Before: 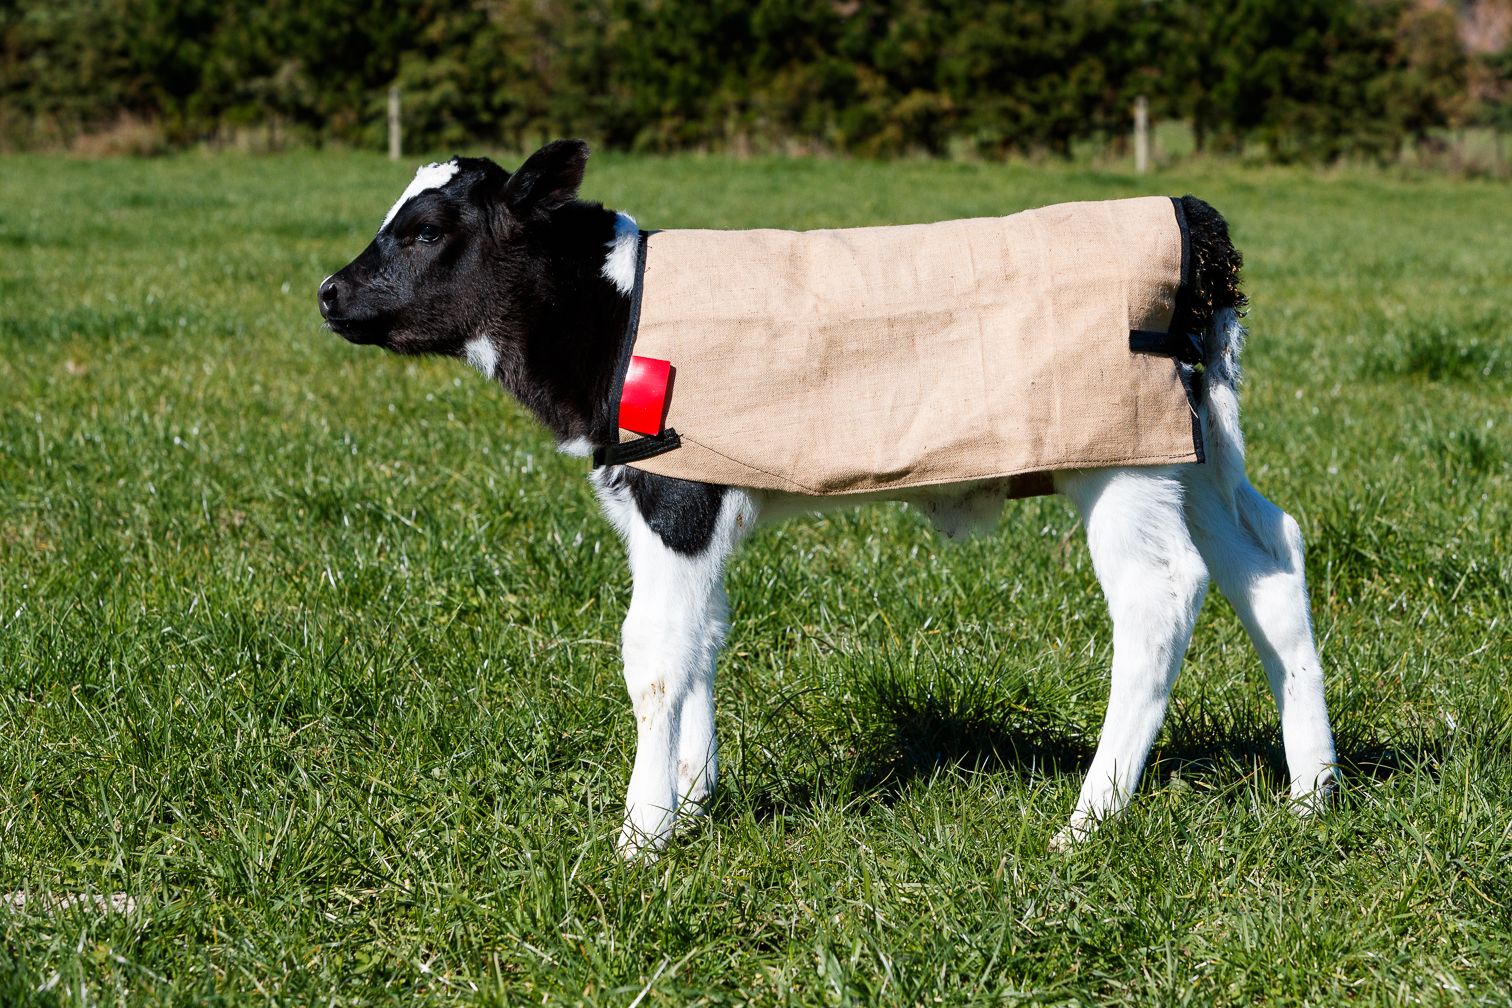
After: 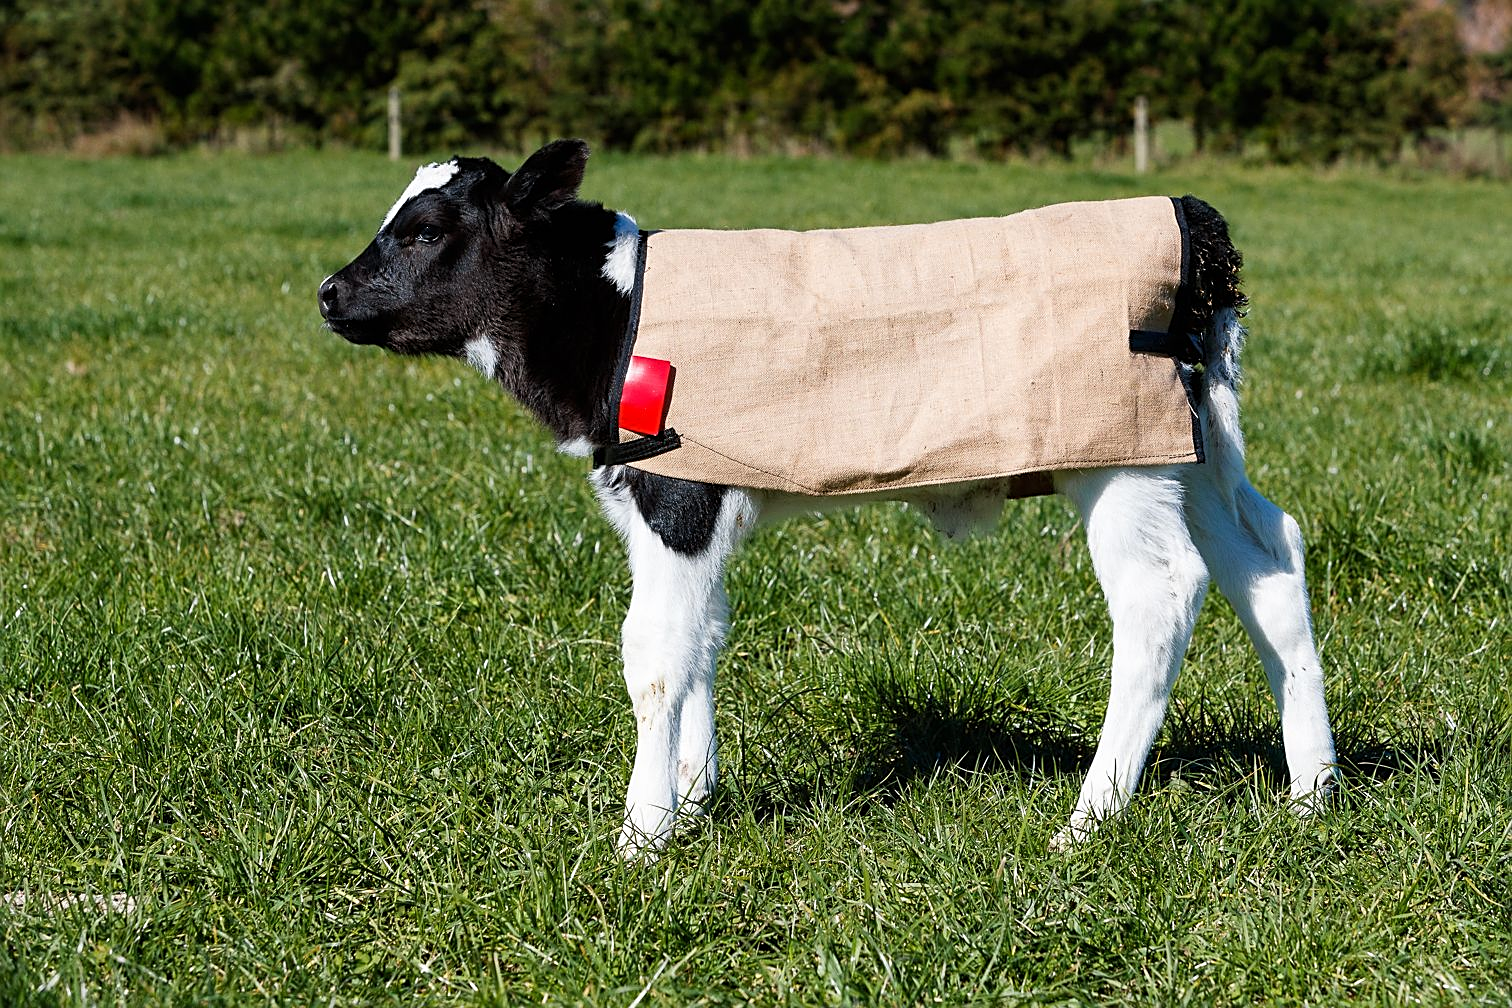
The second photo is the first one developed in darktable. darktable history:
levels: white 99.89%
sharpen: on, module defaults
